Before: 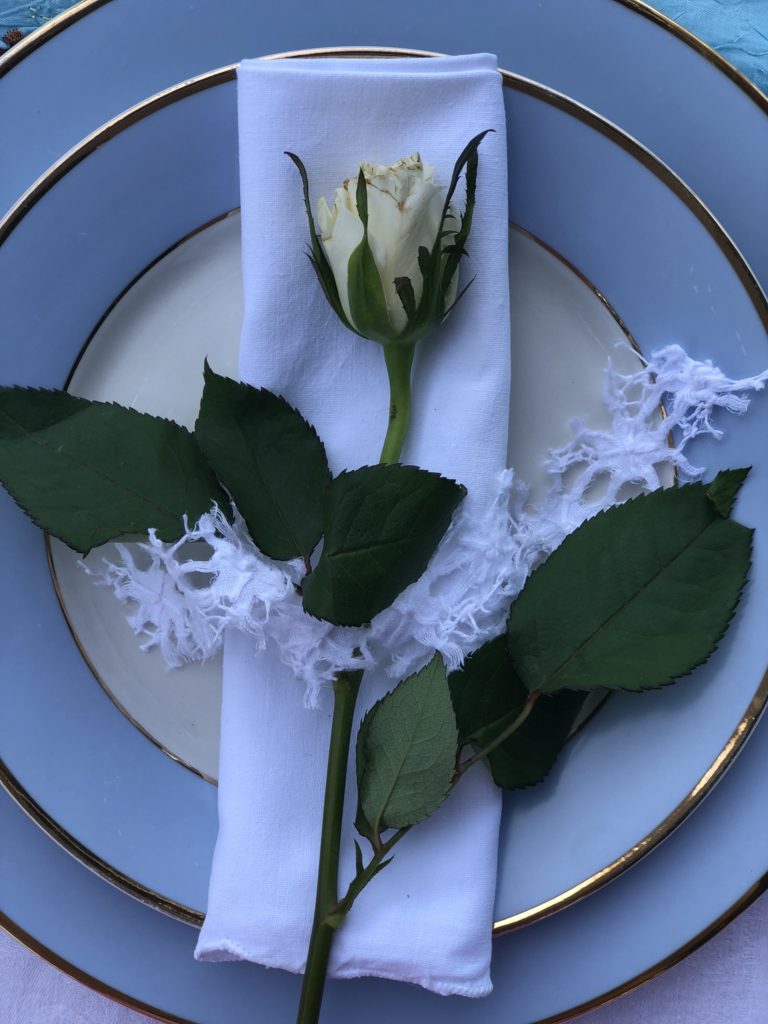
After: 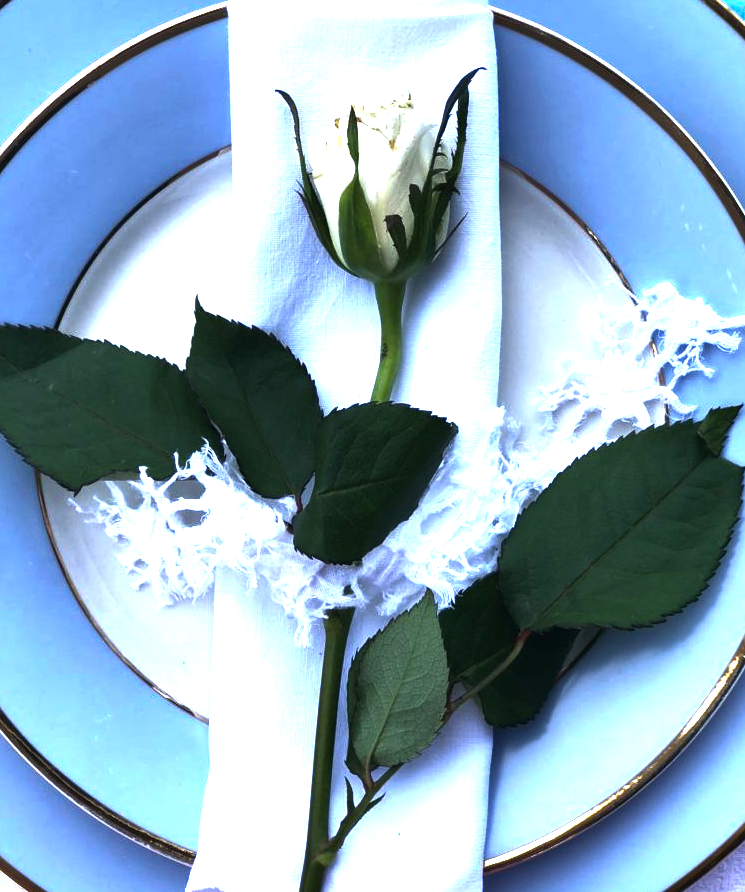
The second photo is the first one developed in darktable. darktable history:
crop: left 1.3%, top 6.123%, right 1.572%, bottom 6.717%
color balance rgb: power › hue 329.28°, linear chroma grading › global chroma 9.824%, perceptual saturation grading › global saturation 0.6%, perceptual brilliance grading › global brilliance 29.792%, perceptual brilliance grading › highlights 49.405%, perceptual brilliance grading › mid-tones 50.612%, perceptual brilliance grading › shadows -21.534%, global vibrance 9.552%
